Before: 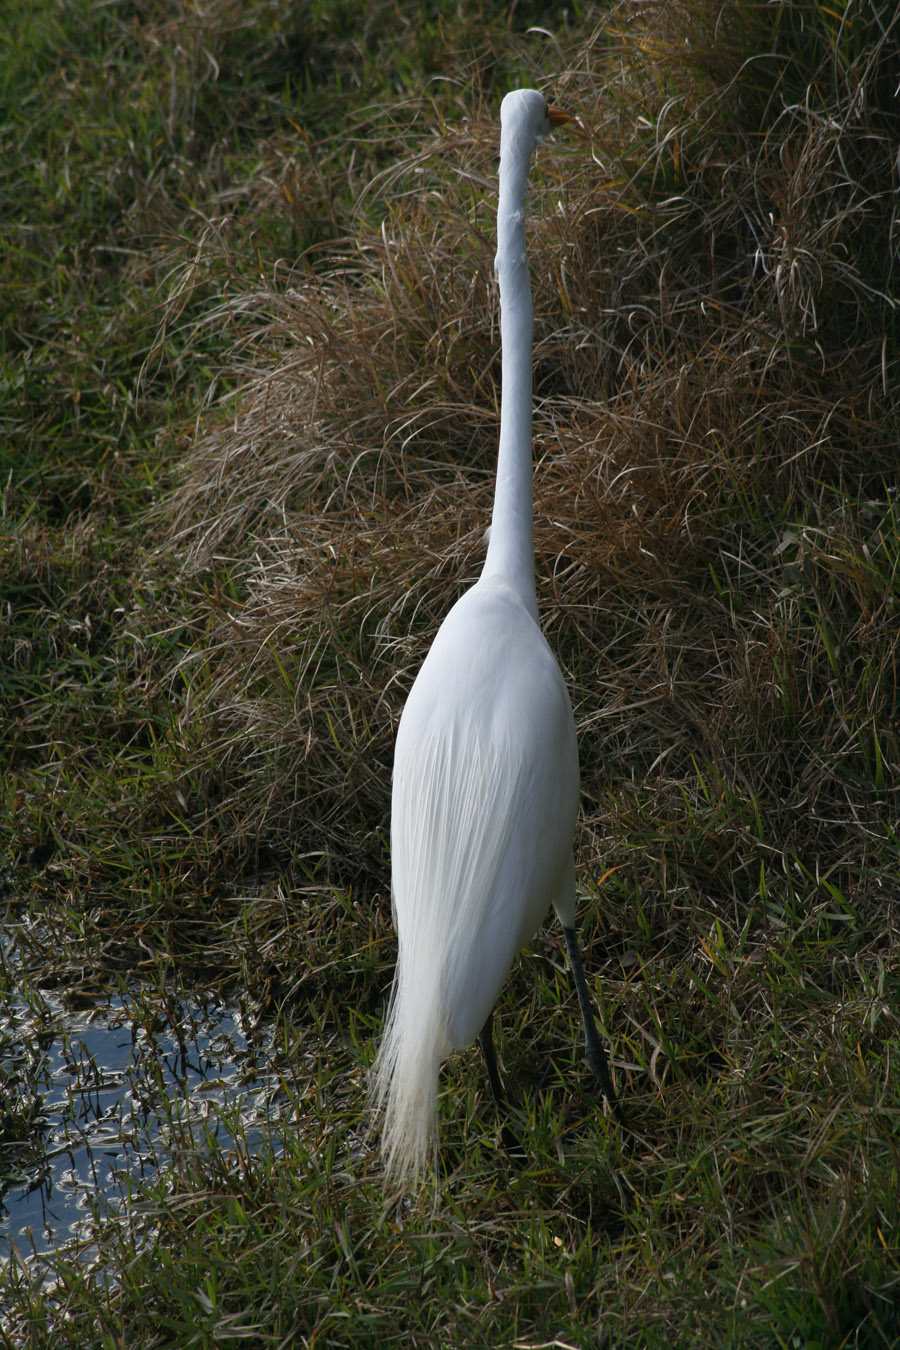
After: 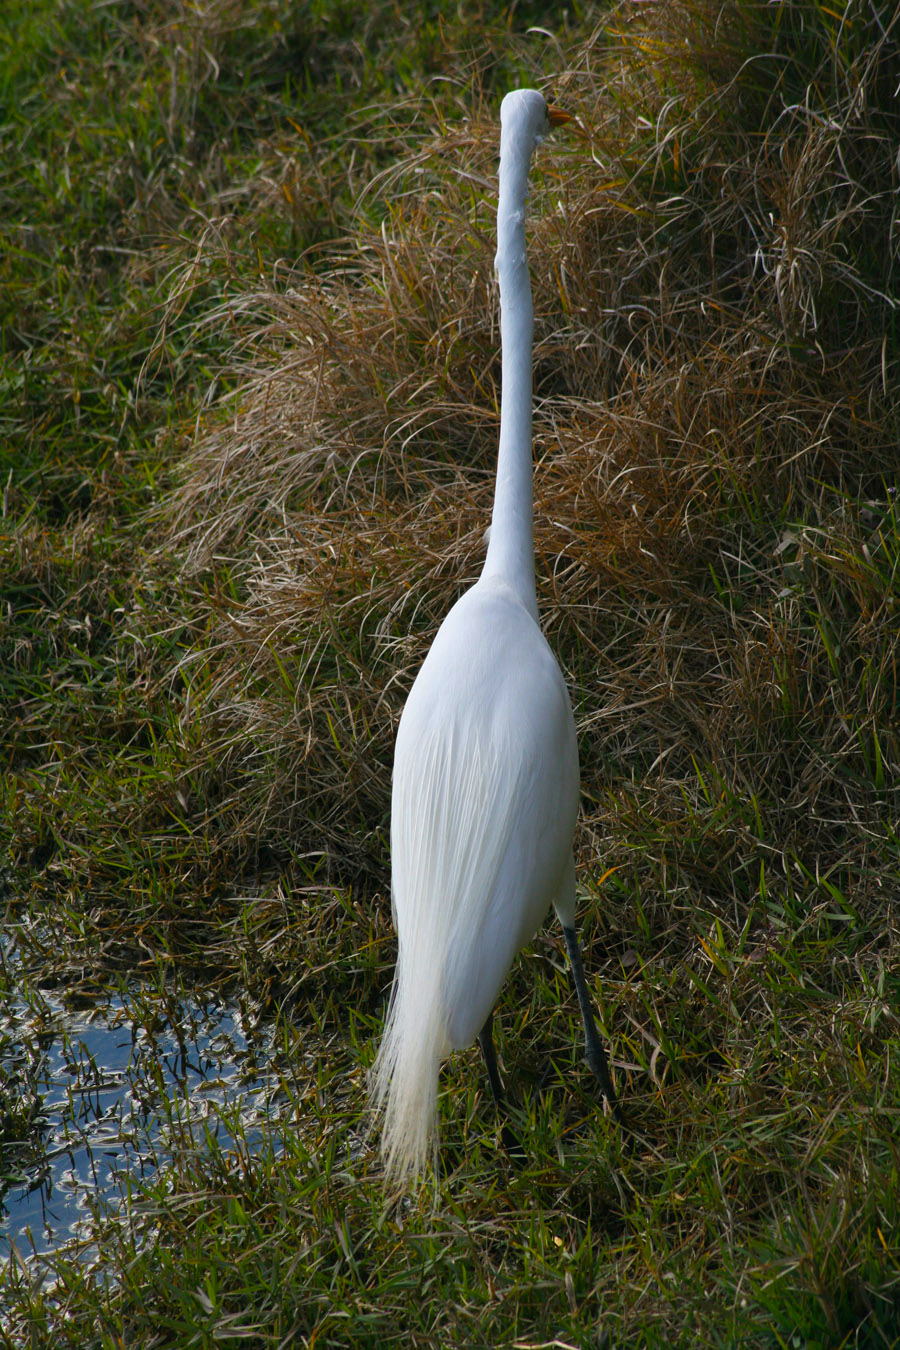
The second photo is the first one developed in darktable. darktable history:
color balance rgb: linear chroma grading › shadows -7.579%, linear chroma grading › global chroma 9.808%, perceptual saturation grading › global saturation 29.735%, perceptual brilliance grading › mid-tones 9.354%, perceptual brilliance grading › shadows 14.609%
